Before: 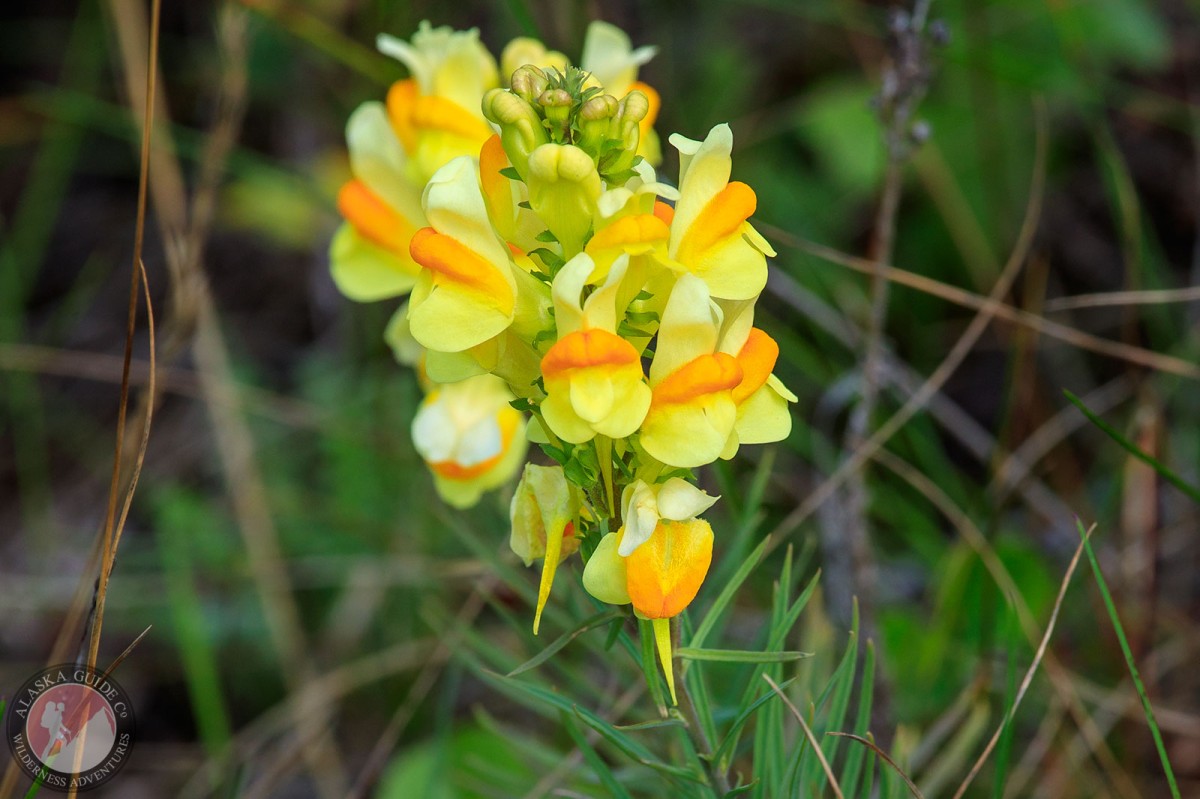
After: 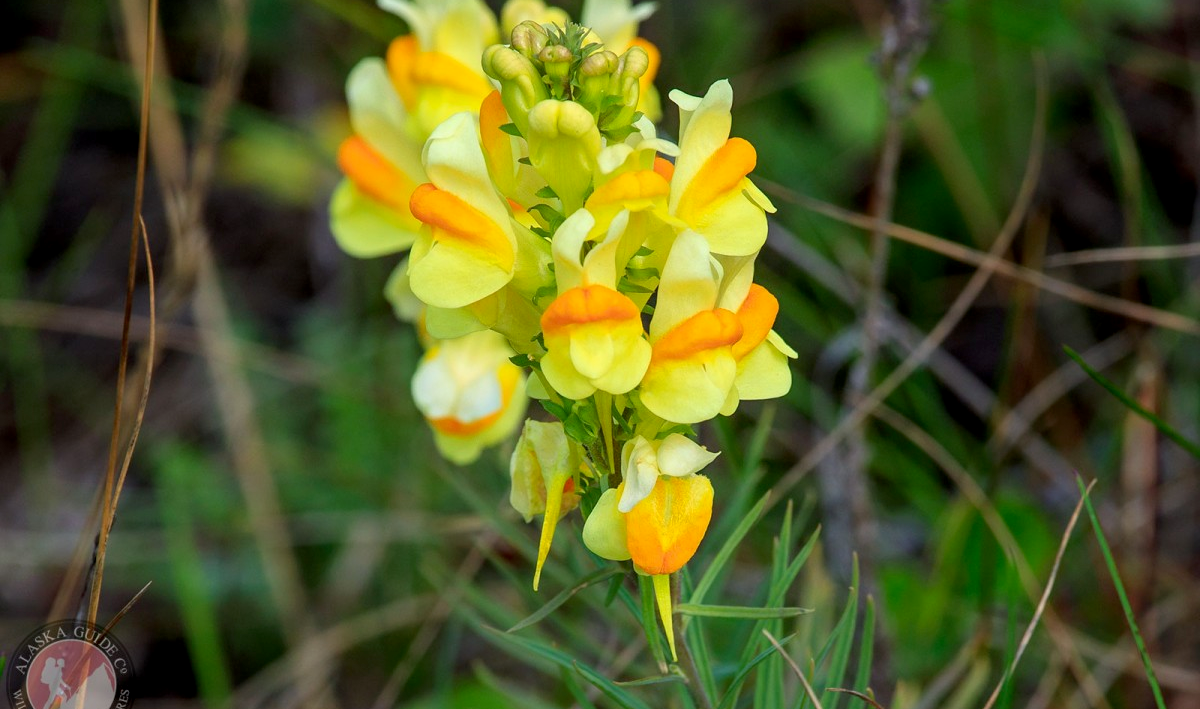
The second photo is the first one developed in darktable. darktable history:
crop and rotate: top 5.609%, bottom 5.609%
exposure: black level correction 0.004, exposure 0.014 EV, compensate highlight preservation false
